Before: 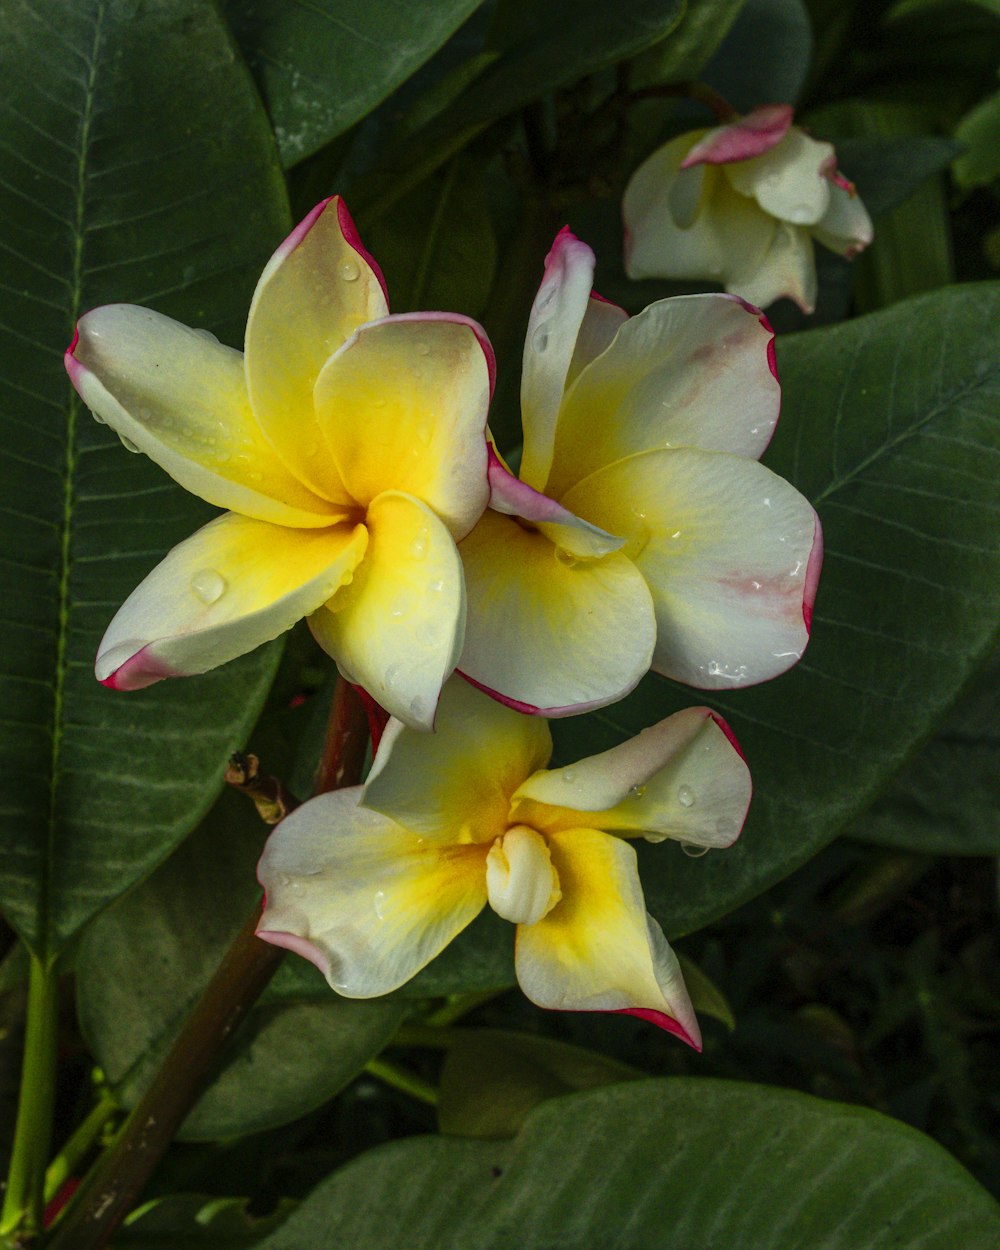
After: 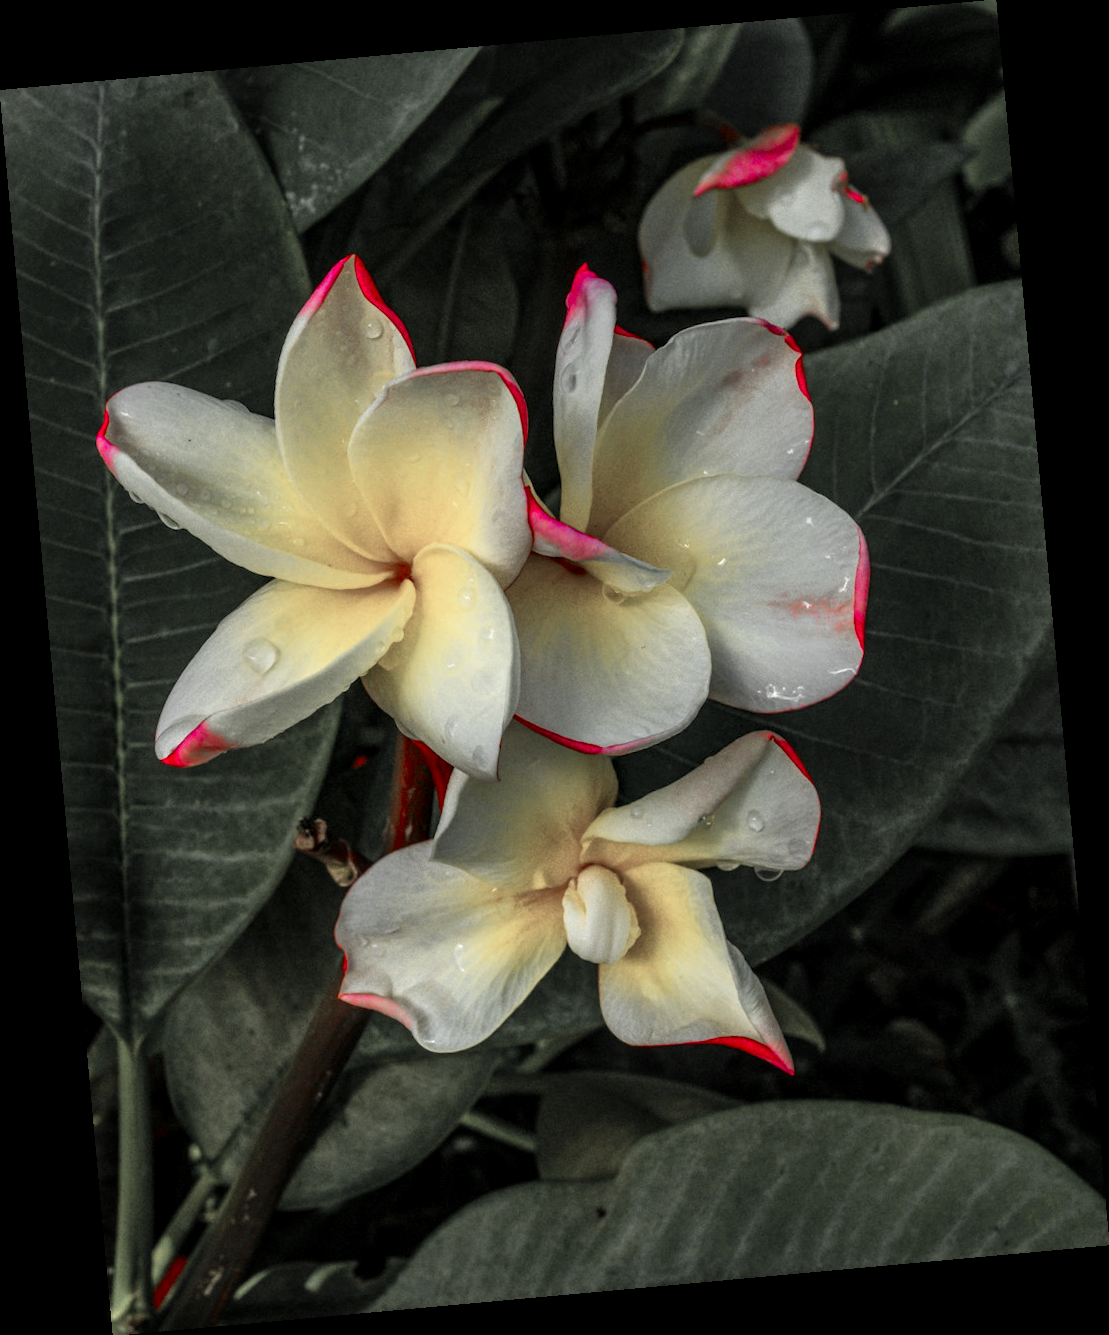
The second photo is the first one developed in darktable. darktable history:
local contrast: detail 130%
color zones: curves: ch1 [(0, 0.831) (0.08, 0.771) (0.157, 0.268) (0.241, 0.207) (0.562, -0.005) (0.714, -0.013) (0.876, 0.01) (1, 0.831)]
white balance: emerald 1
rotate and perspective: rotation -5.2°, automatic cropping off
